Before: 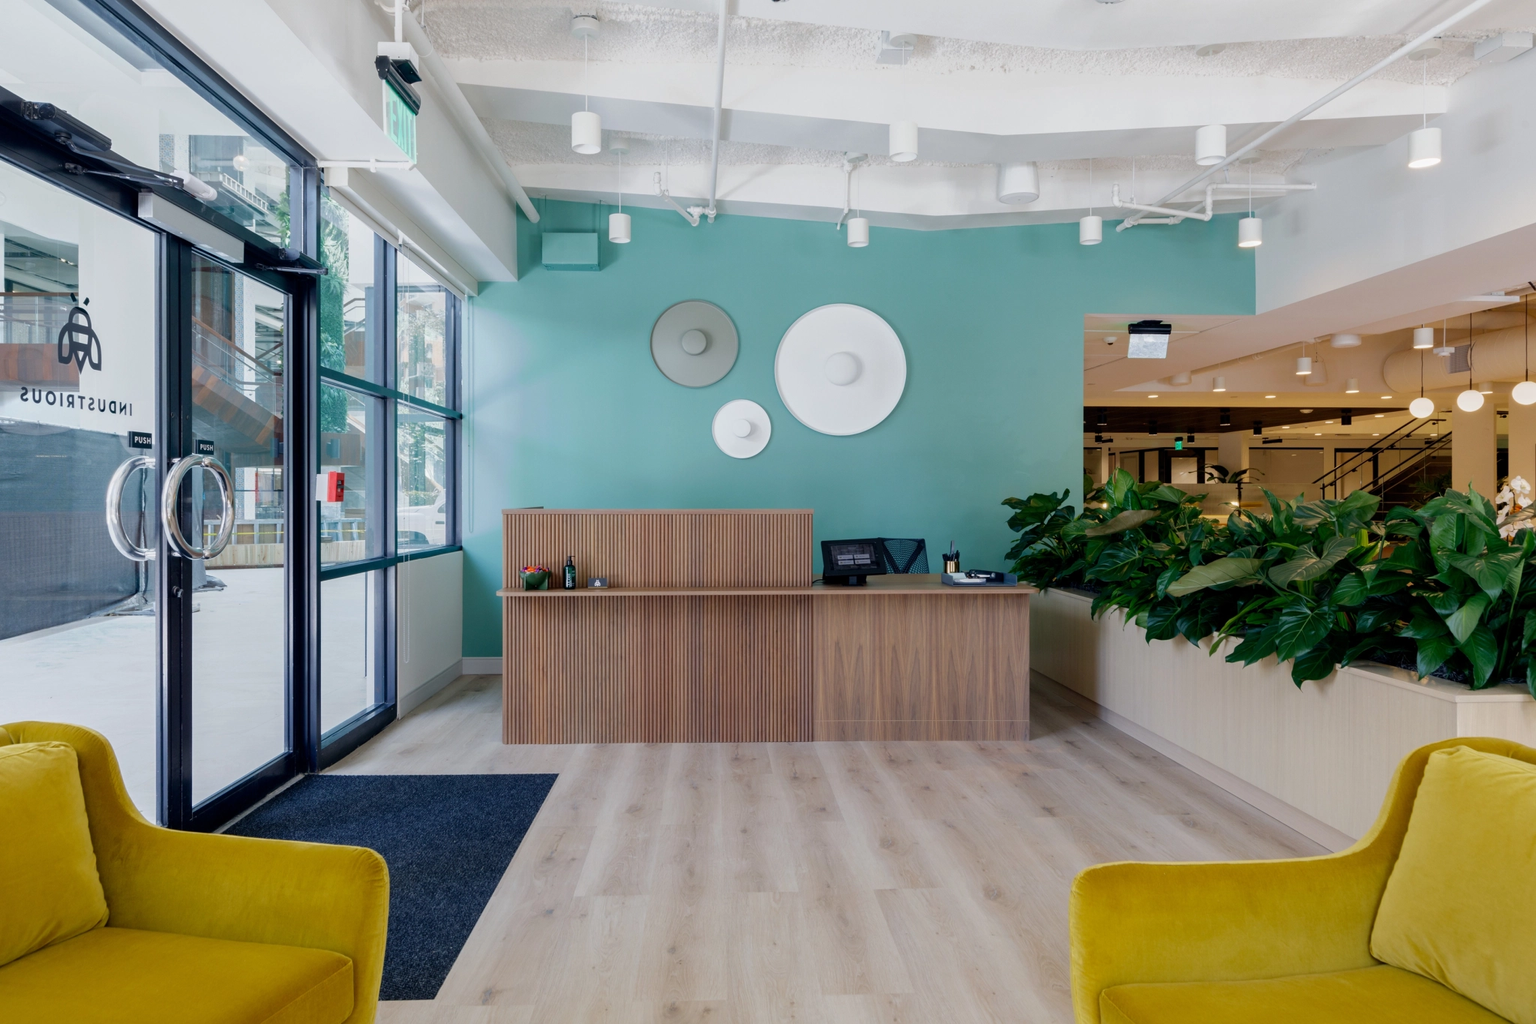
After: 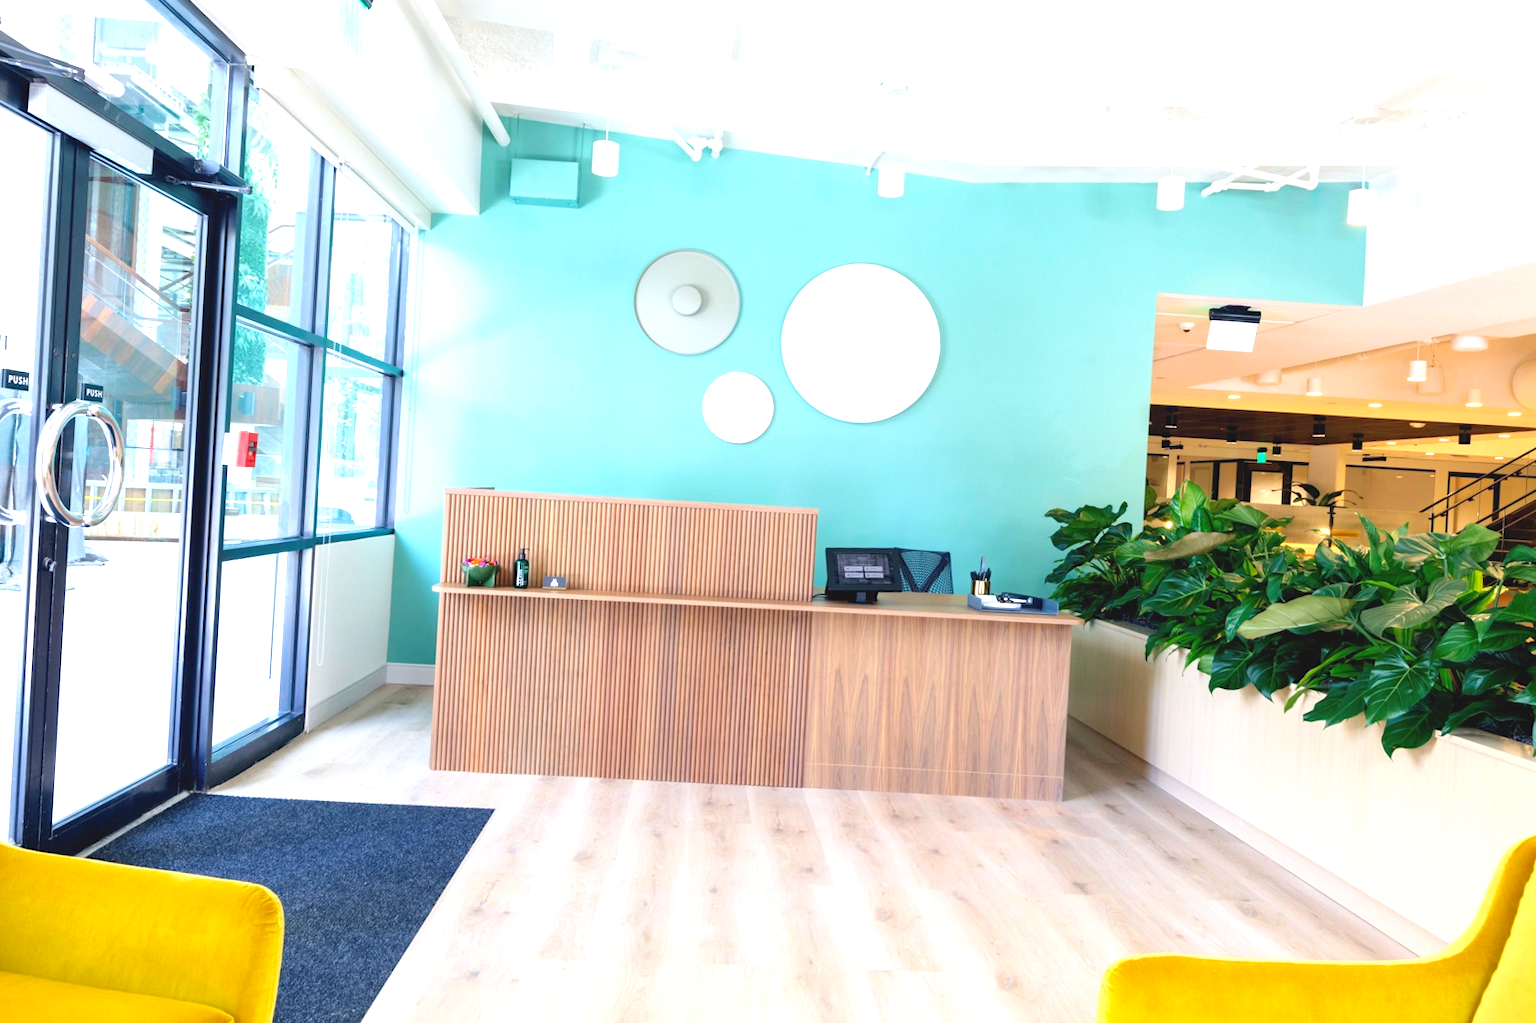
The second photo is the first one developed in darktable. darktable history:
color correction: saturation 0.99
exposure: black level correction 0, exposure 1.675 EV, compensate exposure bias true, compensate highlight preservation false
crop and rotate: angle -3.27°, left 5.211%, top 5.211%, right 4.607%, bottom 4.607%
contrast brightness saturation: contrast -0.1, brightness 0.05, saturation 0.08
